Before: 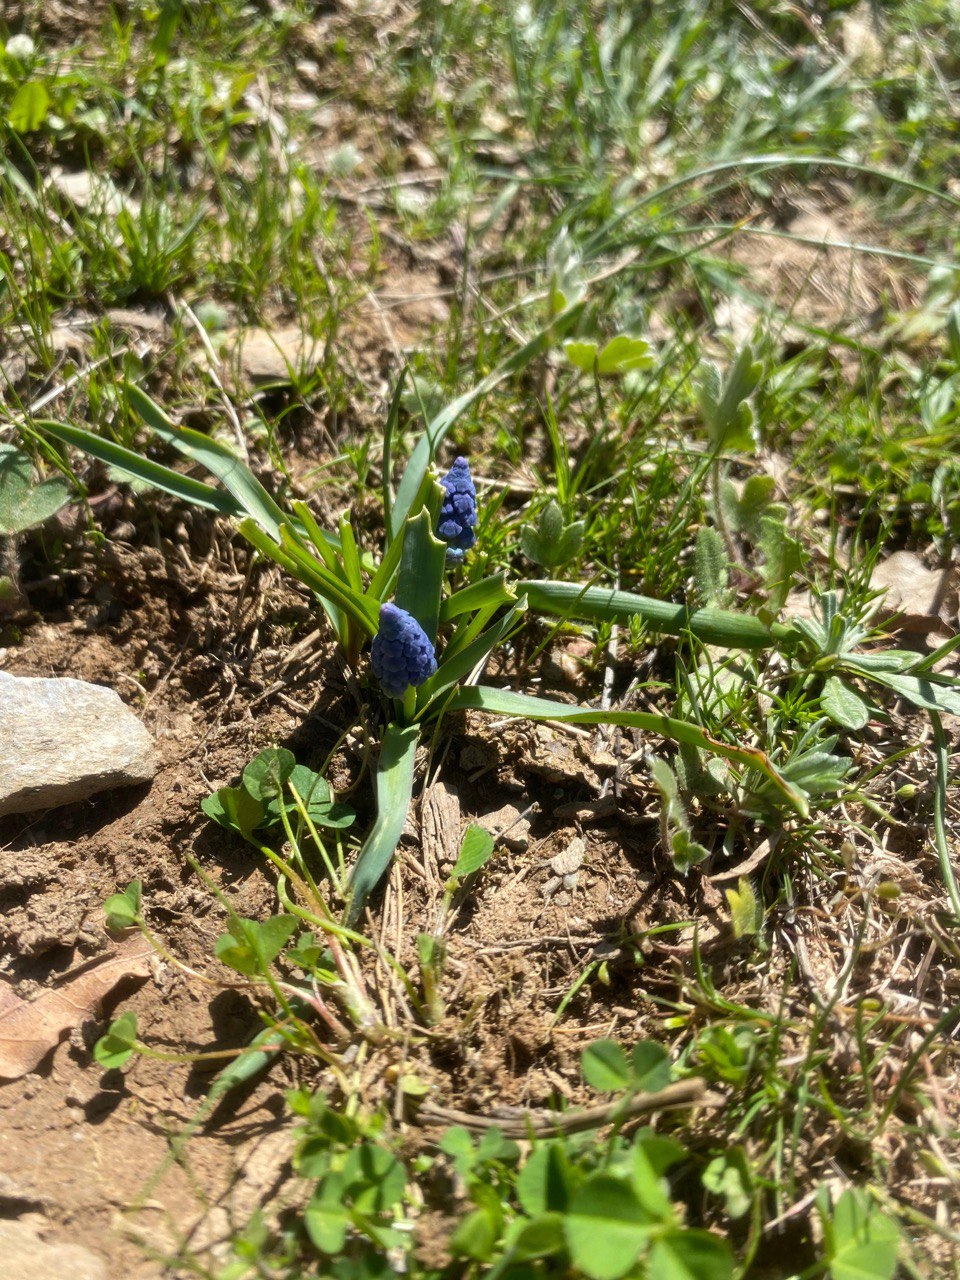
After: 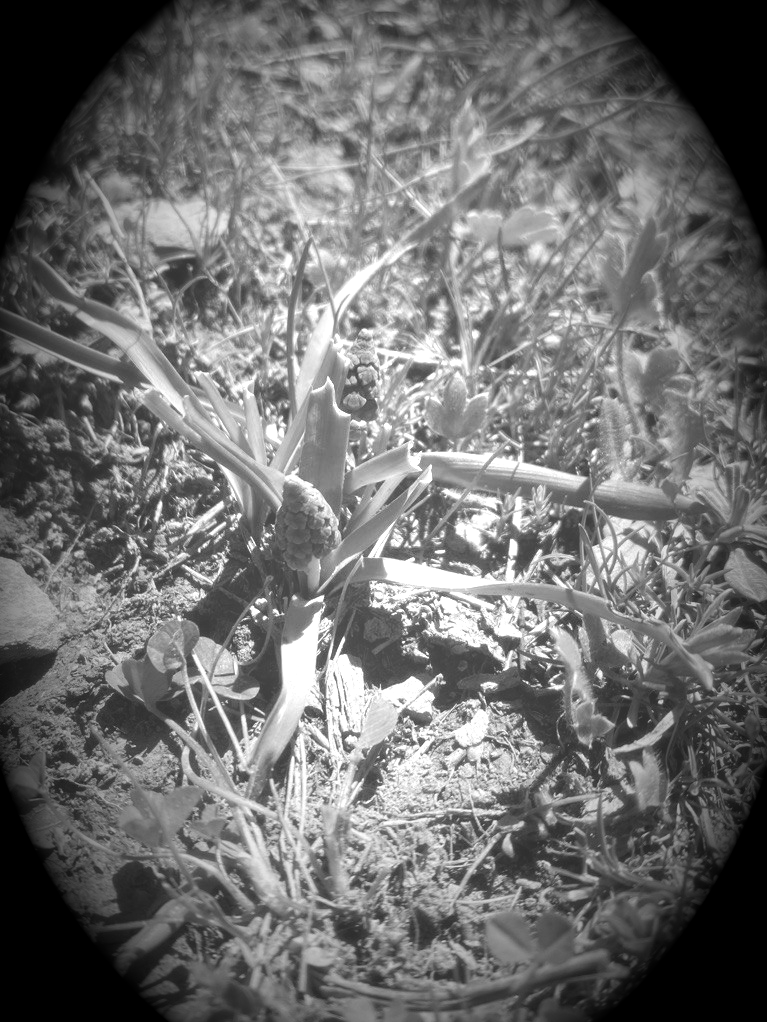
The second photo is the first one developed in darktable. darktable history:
crop and rotate: left 10.071%, top 10.071%, right 10.02%, bottom 10.02%
colorize: hue 34.49°, saturation 35.33%, source mix 100%, lightness 55%, version 1
monochrome: a -6.99, b 35.61, size 1.4
vignetting: fall-off start 15.9%, fall-off radius 100%, brightness -1, saturation 0.5, width/height ratio 0.719
color correction: highlights a* 12.23, highlights b* 5.41
